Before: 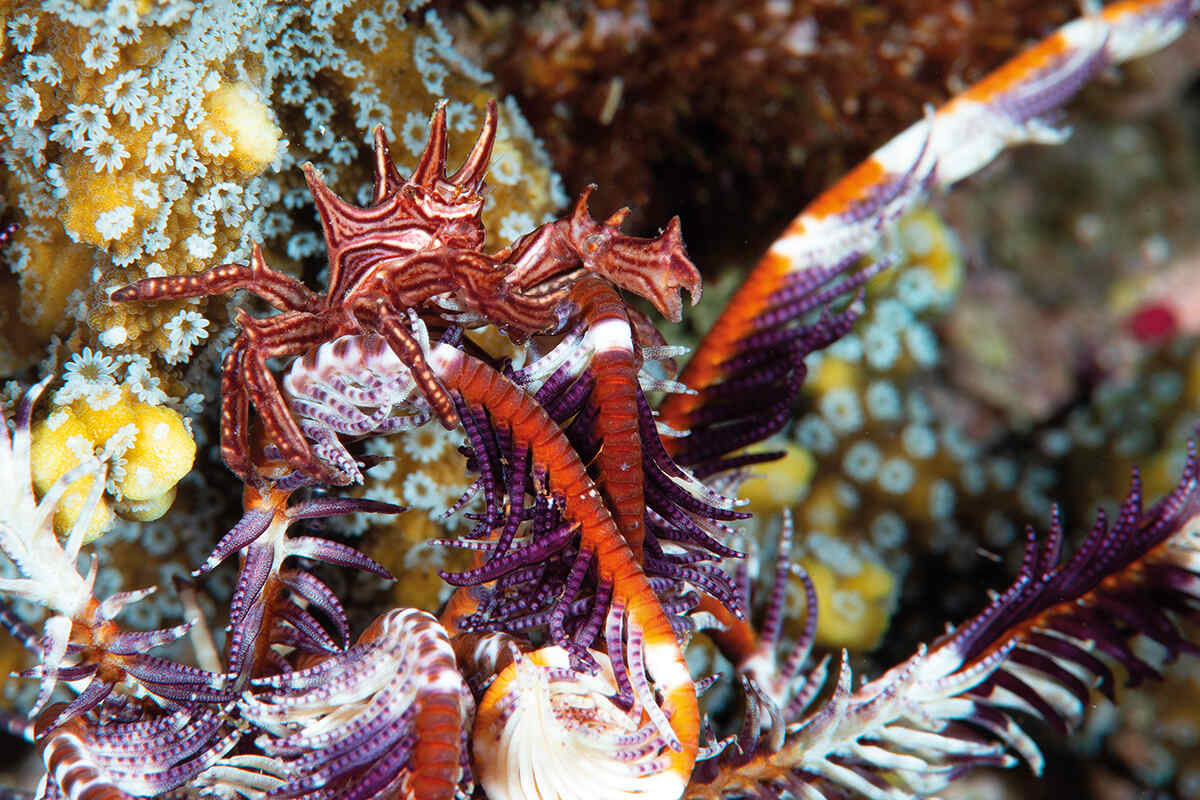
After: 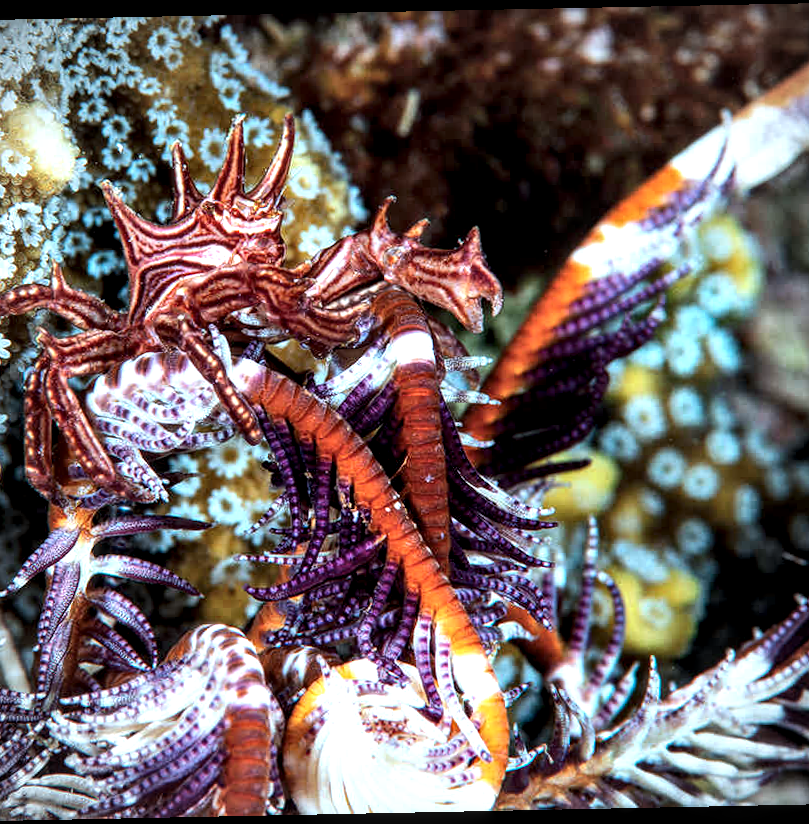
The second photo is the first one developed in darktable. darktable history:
rotate and perspective: rotation -1.17°, automatic cropping off
local contrast: highlights 60%, shadows 60%, detail 160%
color calibration: illuminant F (fluorescent), F source F9 (Cool White Deluxe 4150 K) – high CRI, x 0.374, y 0.373, temperature 4158.34 K
crop: left 16.899%, right 16.556%
vignetting: fall-off start 87%, automatic ratio true
tone equalizer: -8 EV -0.417 EV, -7 EV -0.389 EV, -6 EV -0.333 EV, -5 EV -0.222 EV, -3 EV 0.222 EV, -2 EV 0.333 EV, -1 EV 0.389 EV, +0 EV 0.417 EV, edges refinement/feathering 500, mask exposure compensation -1.57 EV, preserve details no
